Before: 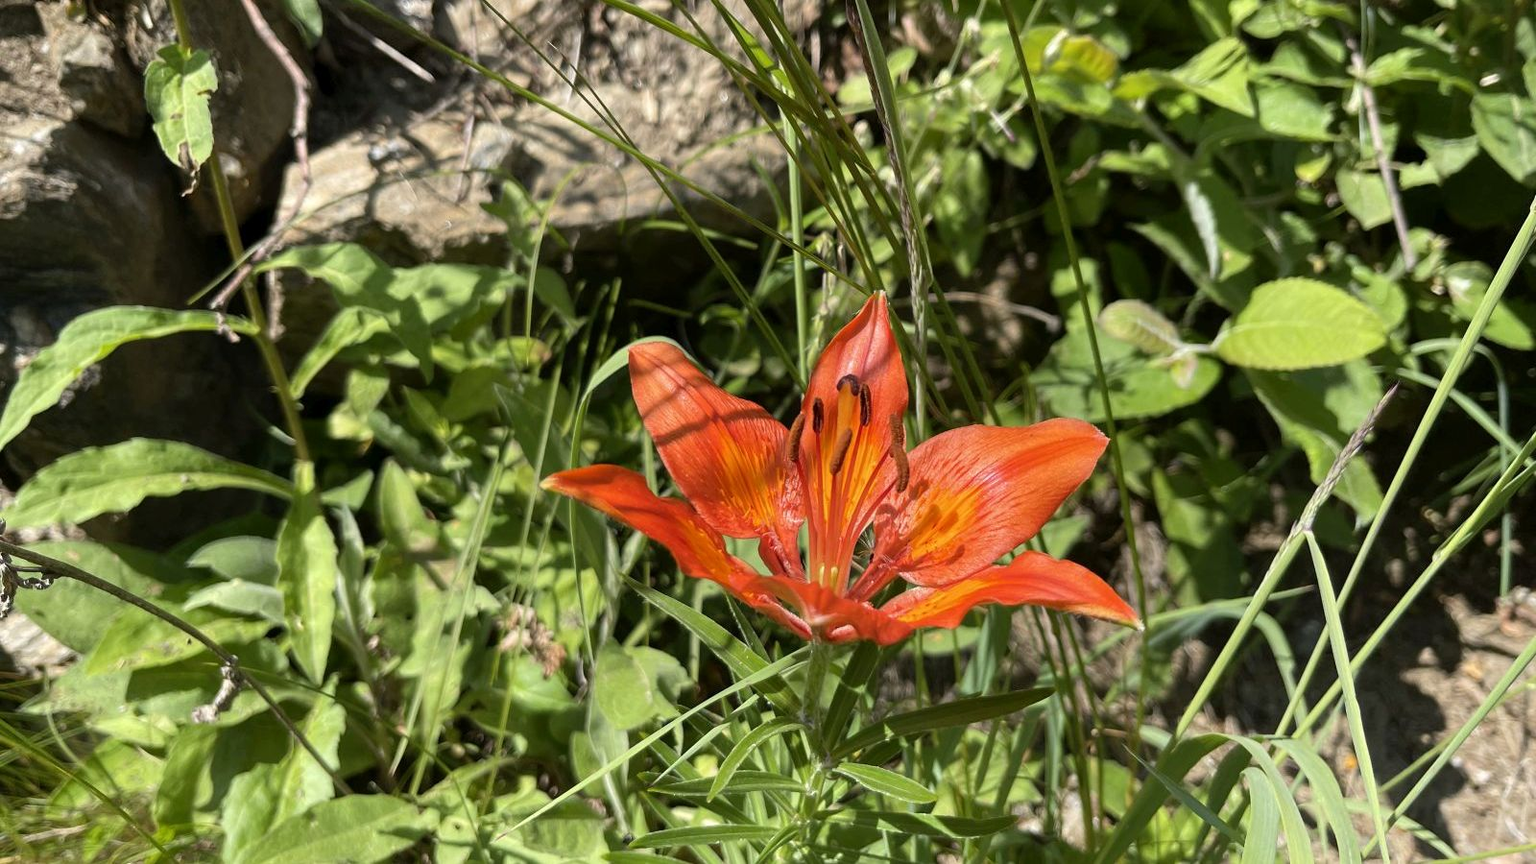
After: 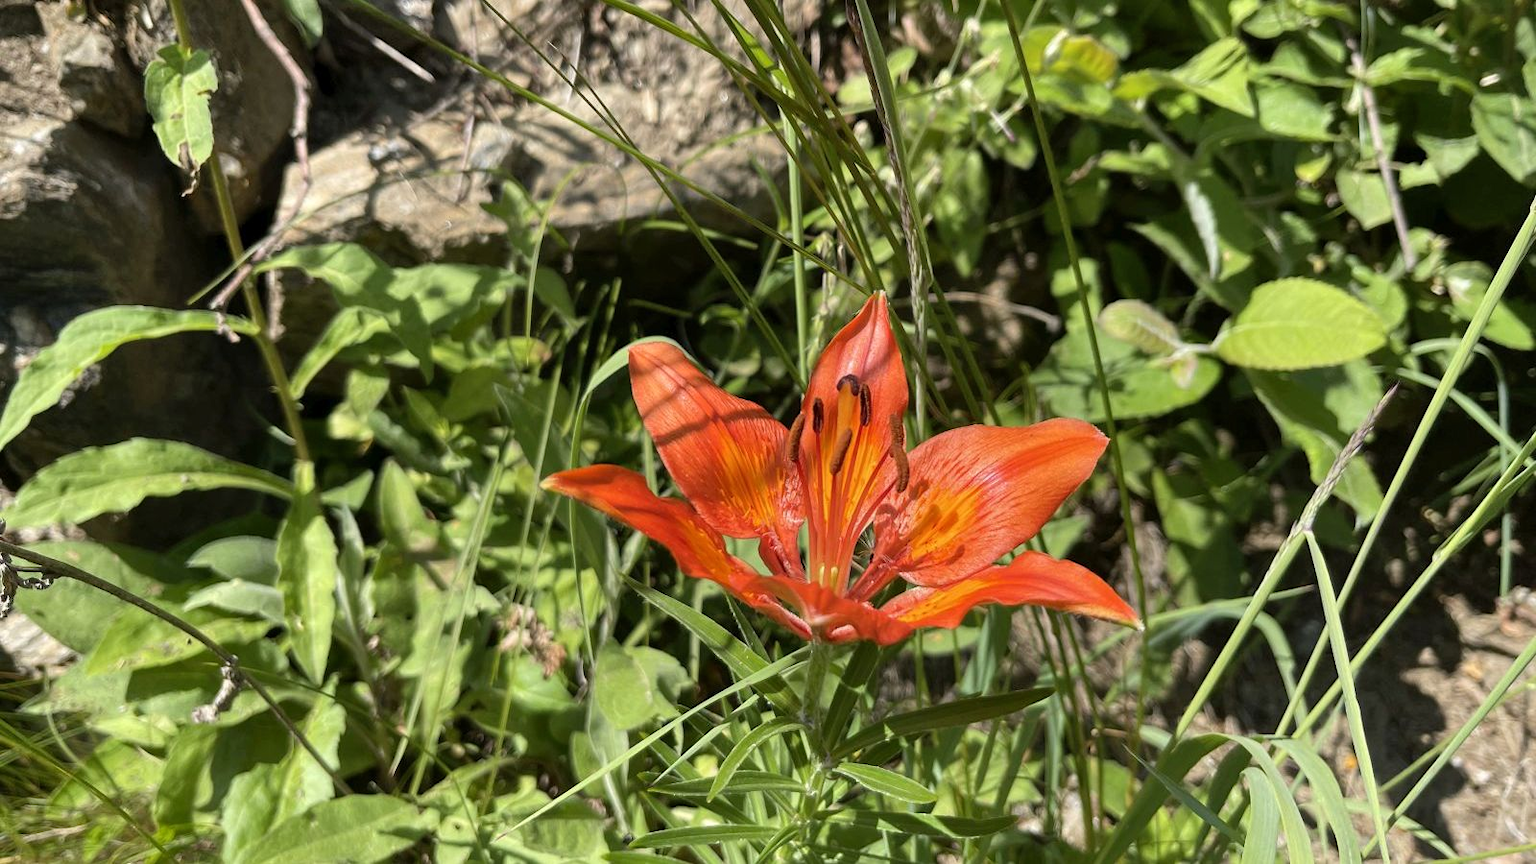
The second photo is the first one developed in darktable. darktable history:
shadows and highlights: shadows 52.94, highlights color adjustment 39.22%, soften with gaussian
